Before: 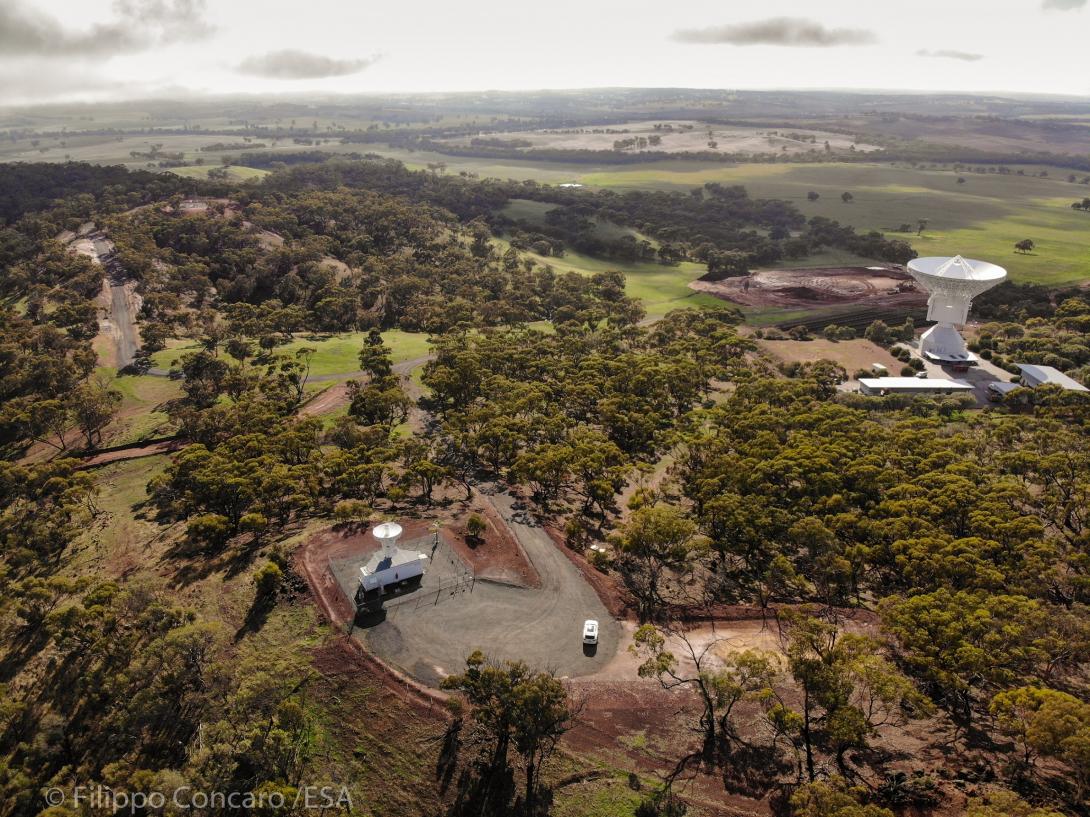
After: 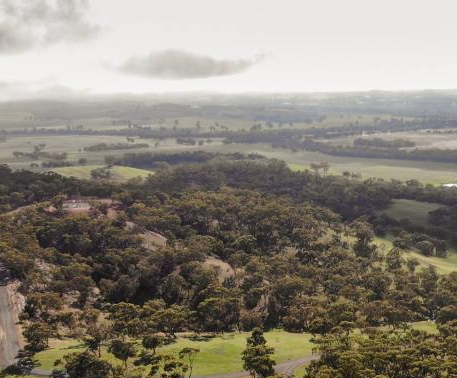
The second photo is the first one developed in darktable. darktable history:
crop and rotate: left 10.817%, top 0.062%, right 47.194%, bottom 53.626%
shadows and highlights: shadows 37.27, highlights -28.18, soften with gaussian
